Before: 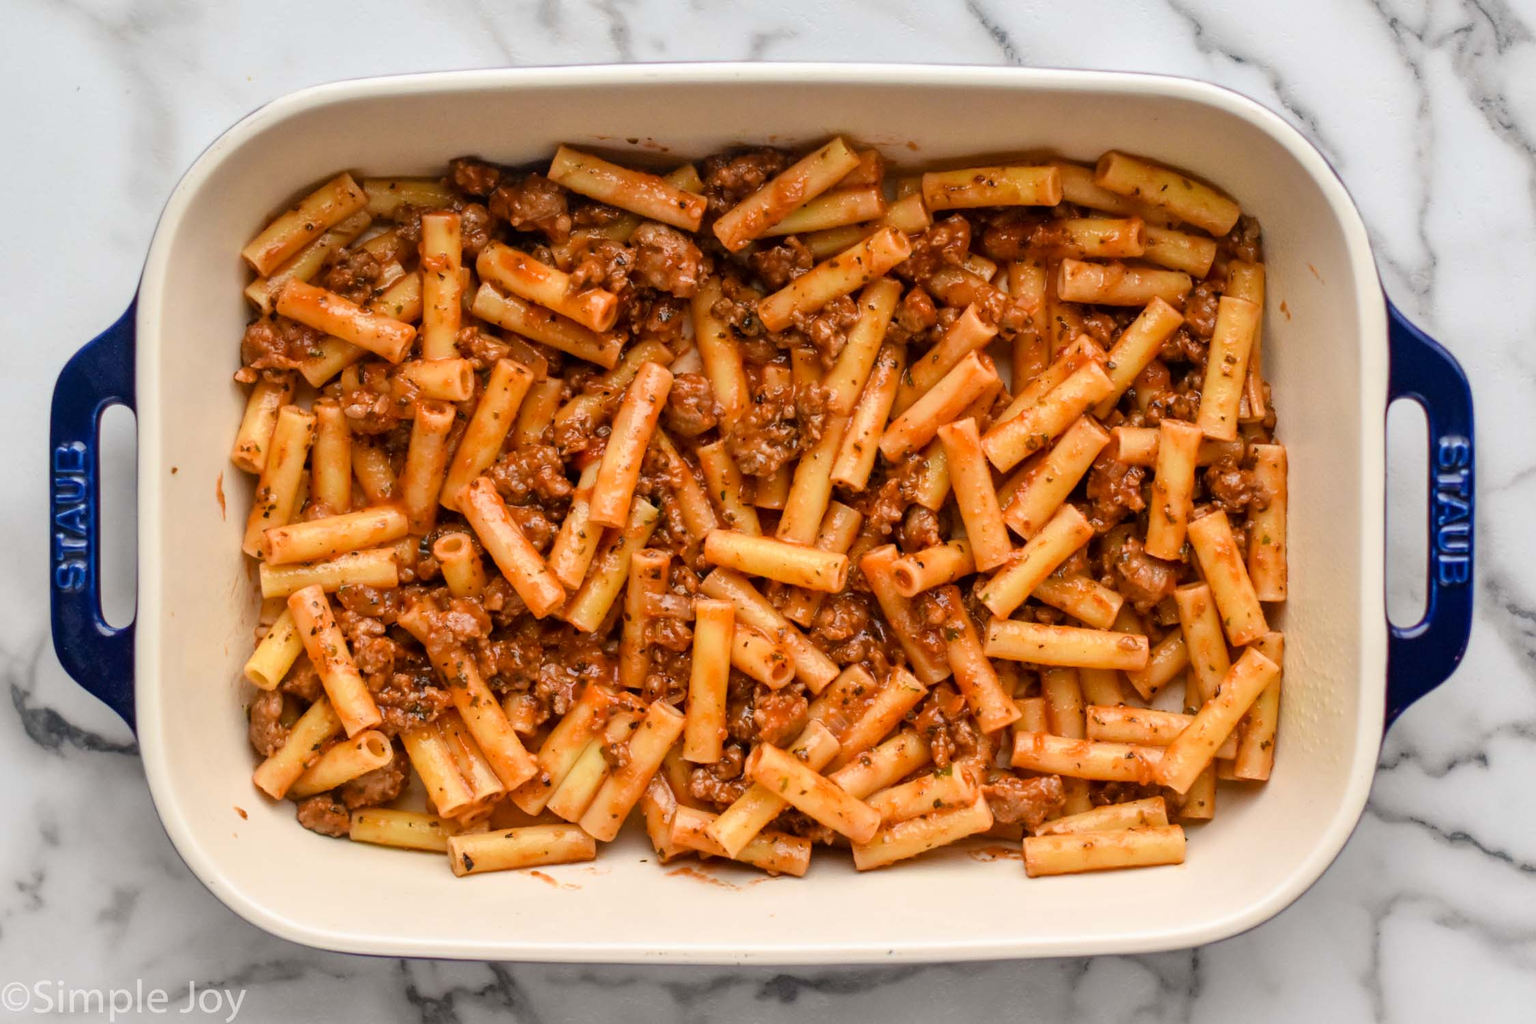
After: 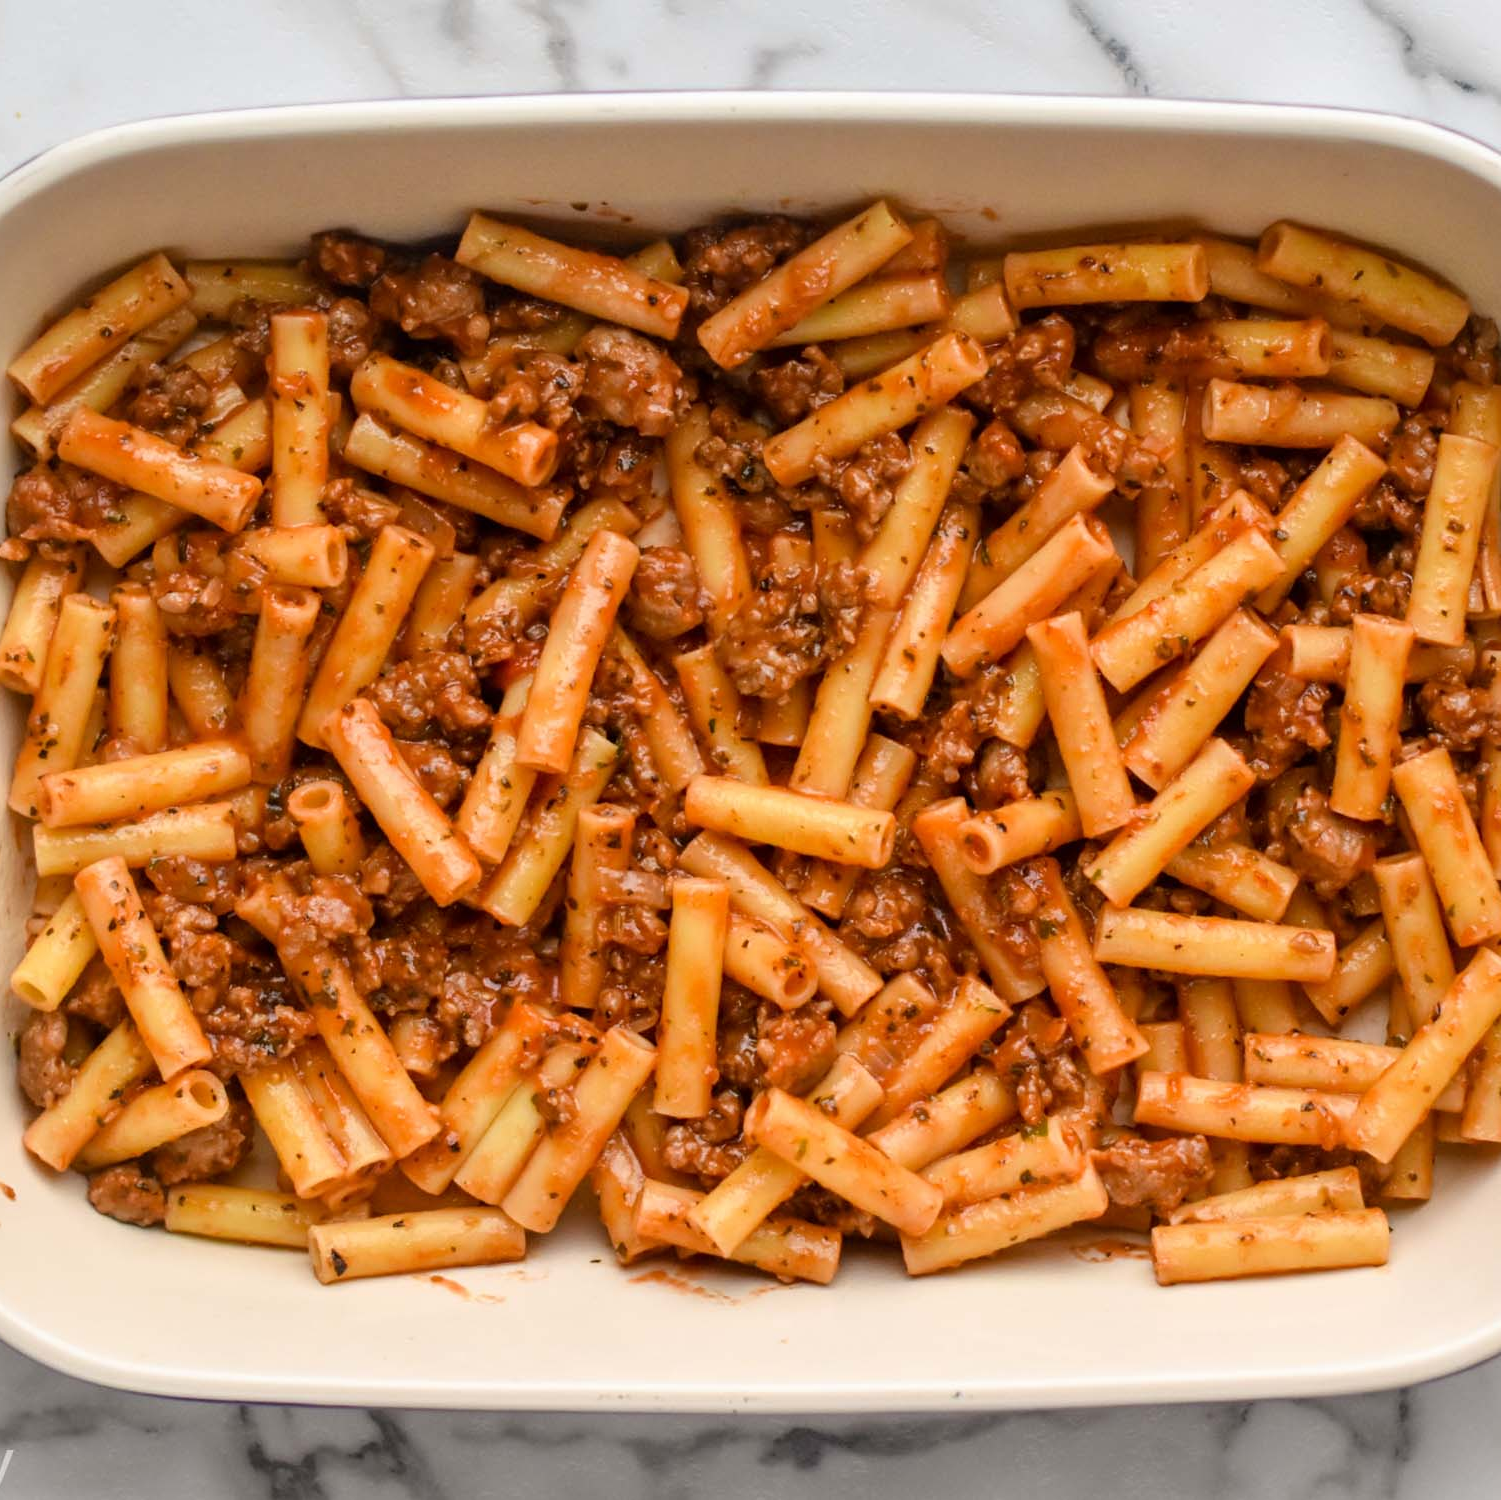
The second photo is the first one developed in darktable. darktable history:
crop: left 15.431%, right 17.821%
